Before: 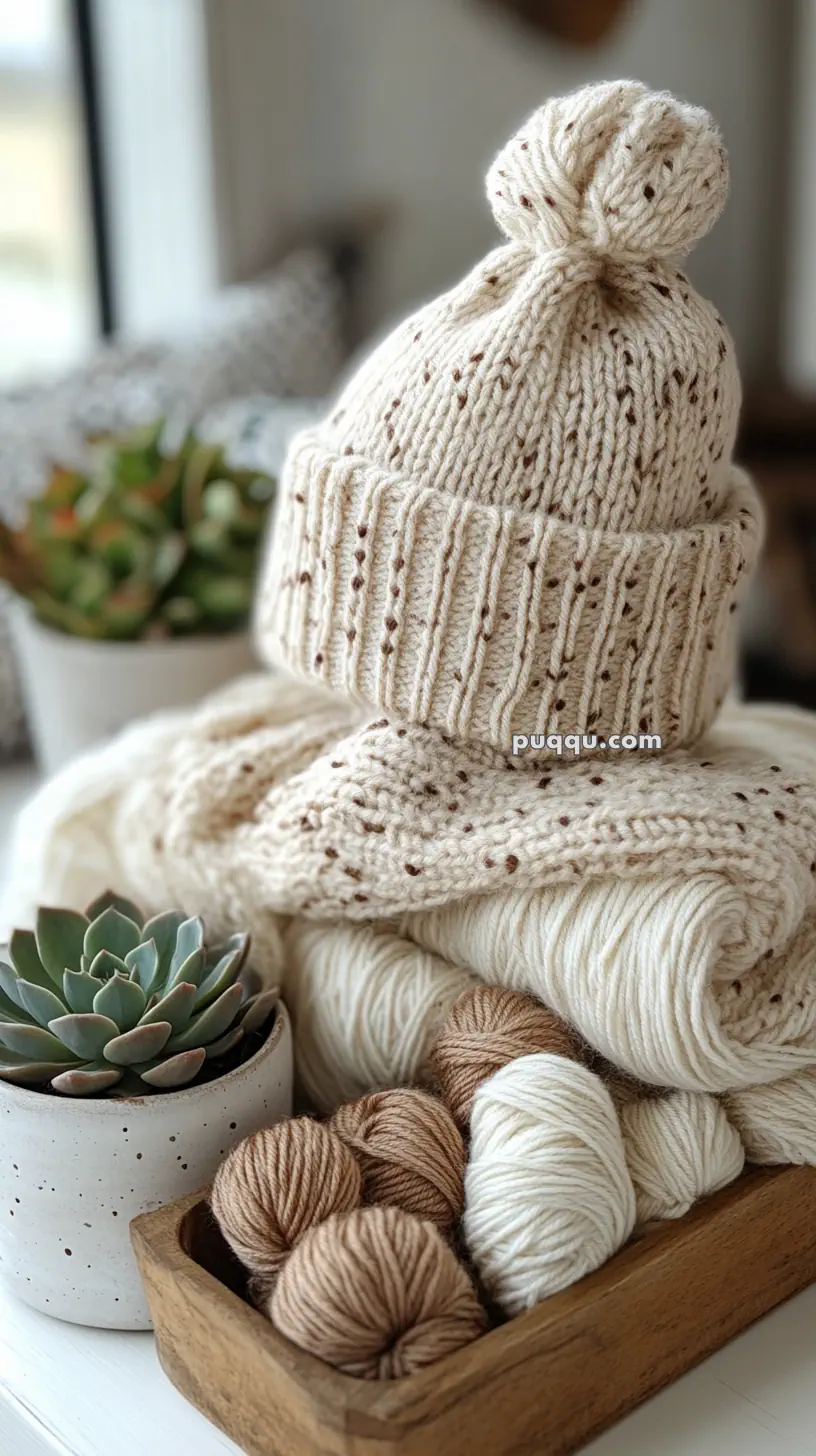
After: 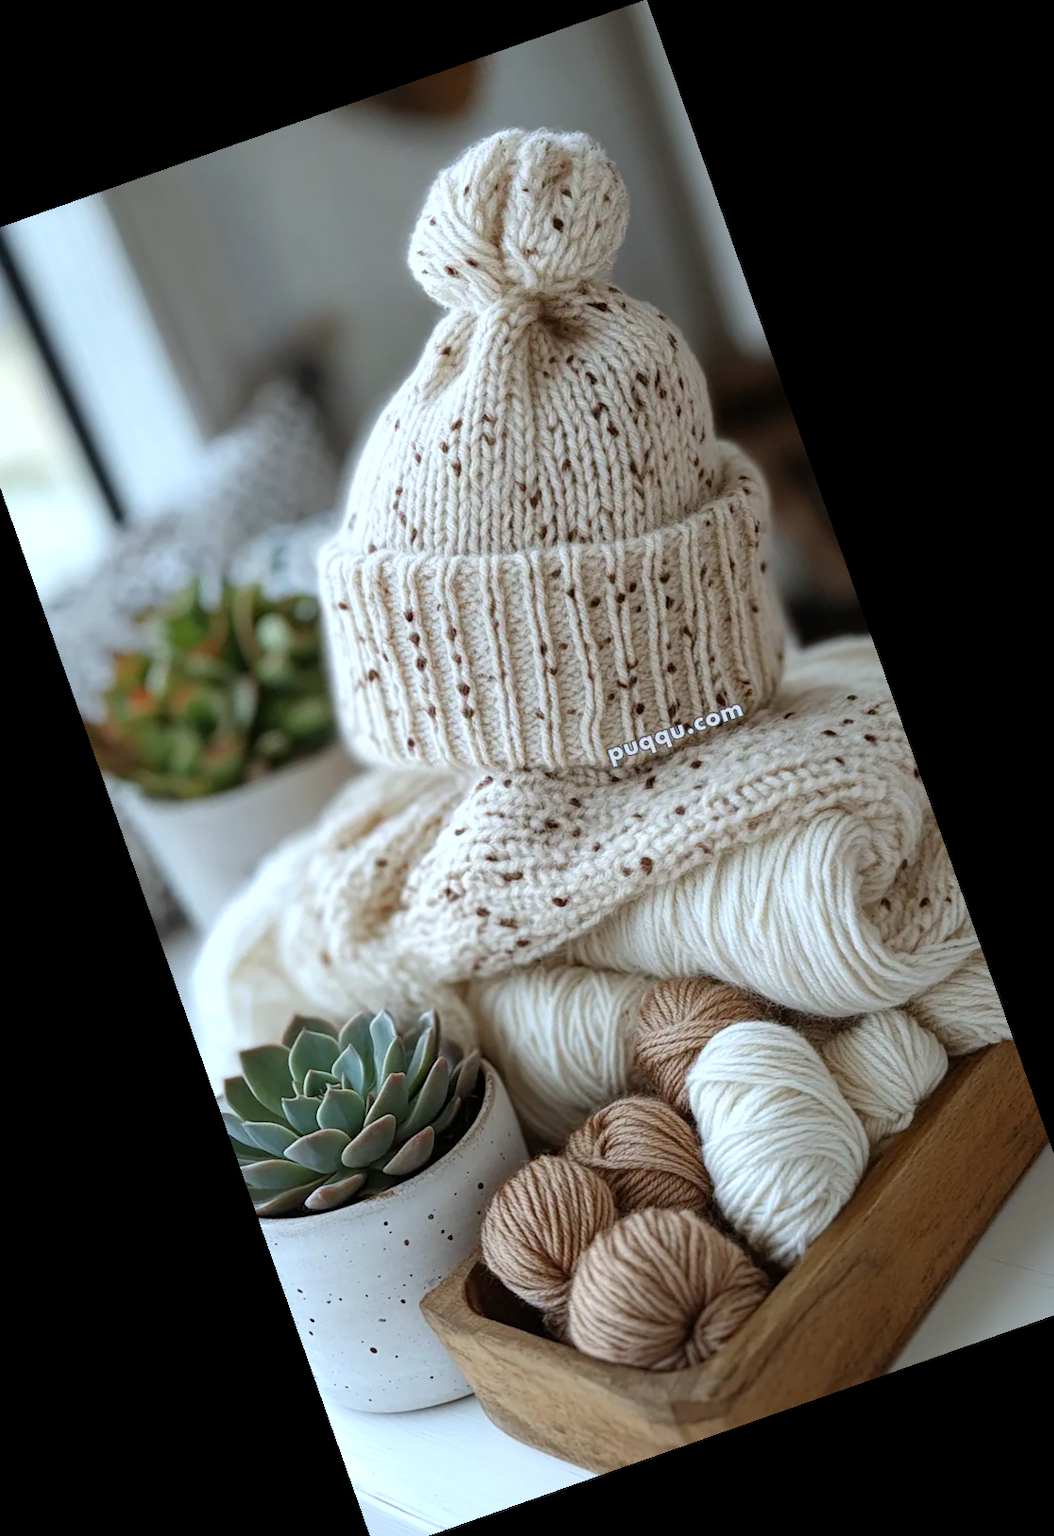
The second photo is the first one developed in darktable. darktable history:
rgb levels: preserve colors max RGB
white balance: red 1.004, blue 1.096
crop and rotate: angle 19.43°, left 6.812%, right 4.125%, bottom 1.087%
color correction: highlights a* -6.69, highlights b* 0.49
